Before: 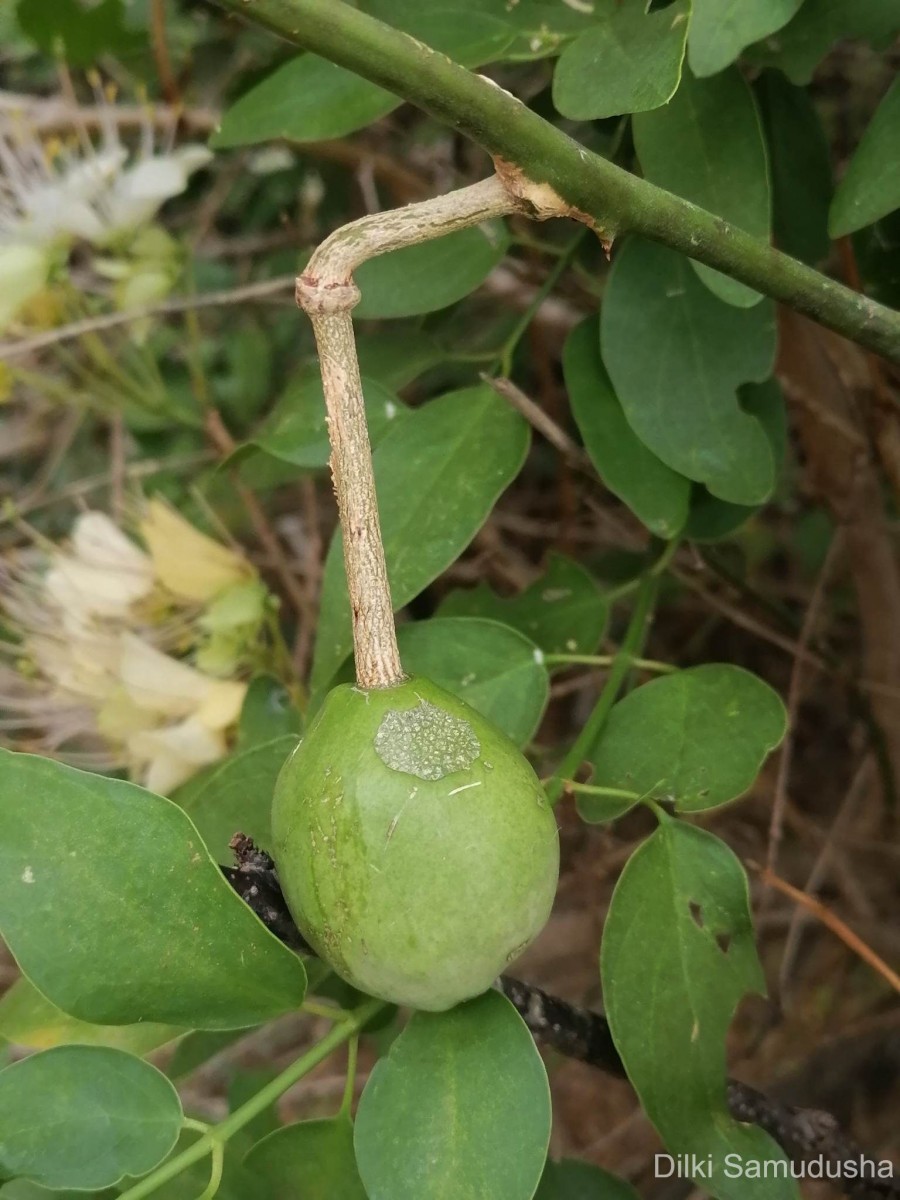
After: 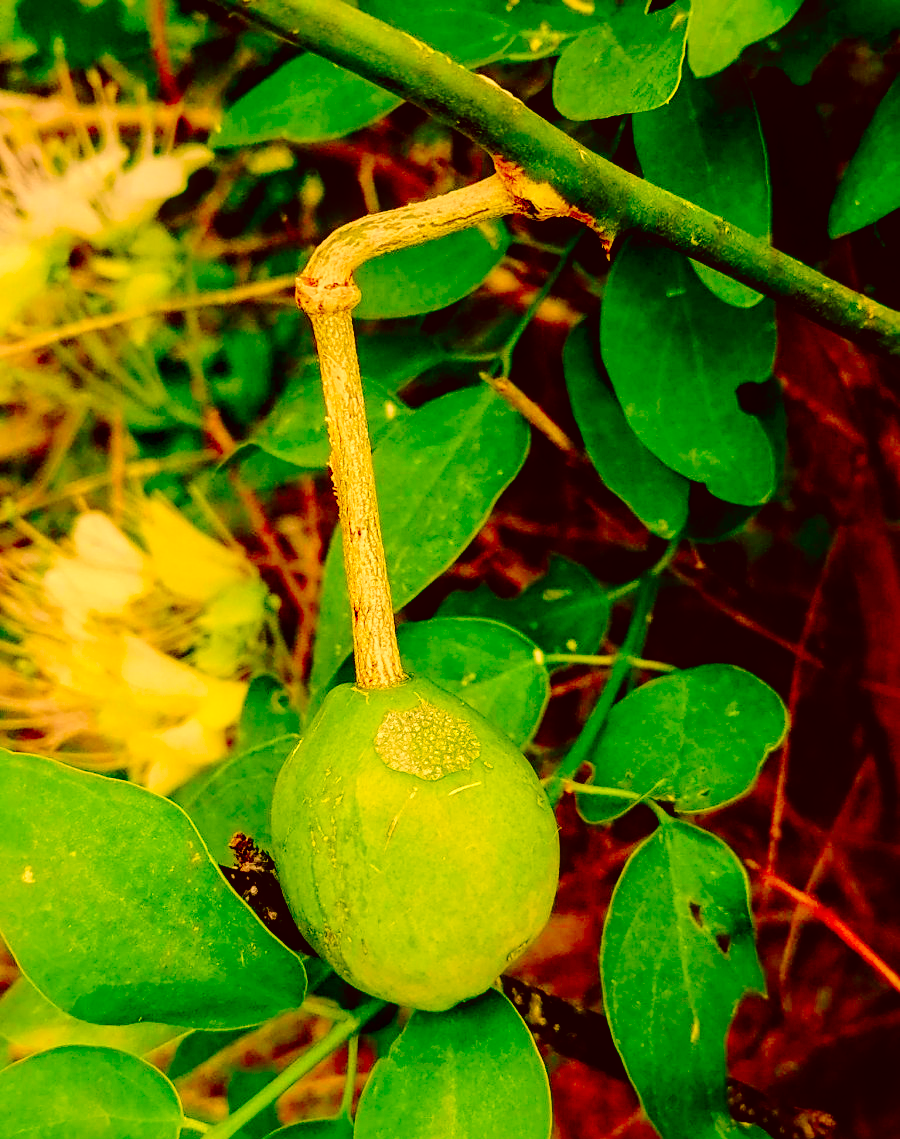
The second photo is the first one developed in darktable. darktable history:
crop and rotate: top 0.005%, bottom 5.054%
base curve: curves: ch0 [(0, 0) (0.036, 0.01) (0.123, 0.254) (0.258, 0.504) (0.507, 0.748) (1, 1)], preserve colors none
local contrast: on, module defaults
contrast brightness saturation: brightness -0.1
color balance rgb: perceptual saturation grading › global saturation 38.958%, global vibrance 15.06%
color correction: highlights a* 10.66, highlights b* 29.87, shadows a* 2.71, shadows b* 17.31, saturation 1.75
sharpen: on, module defaults
